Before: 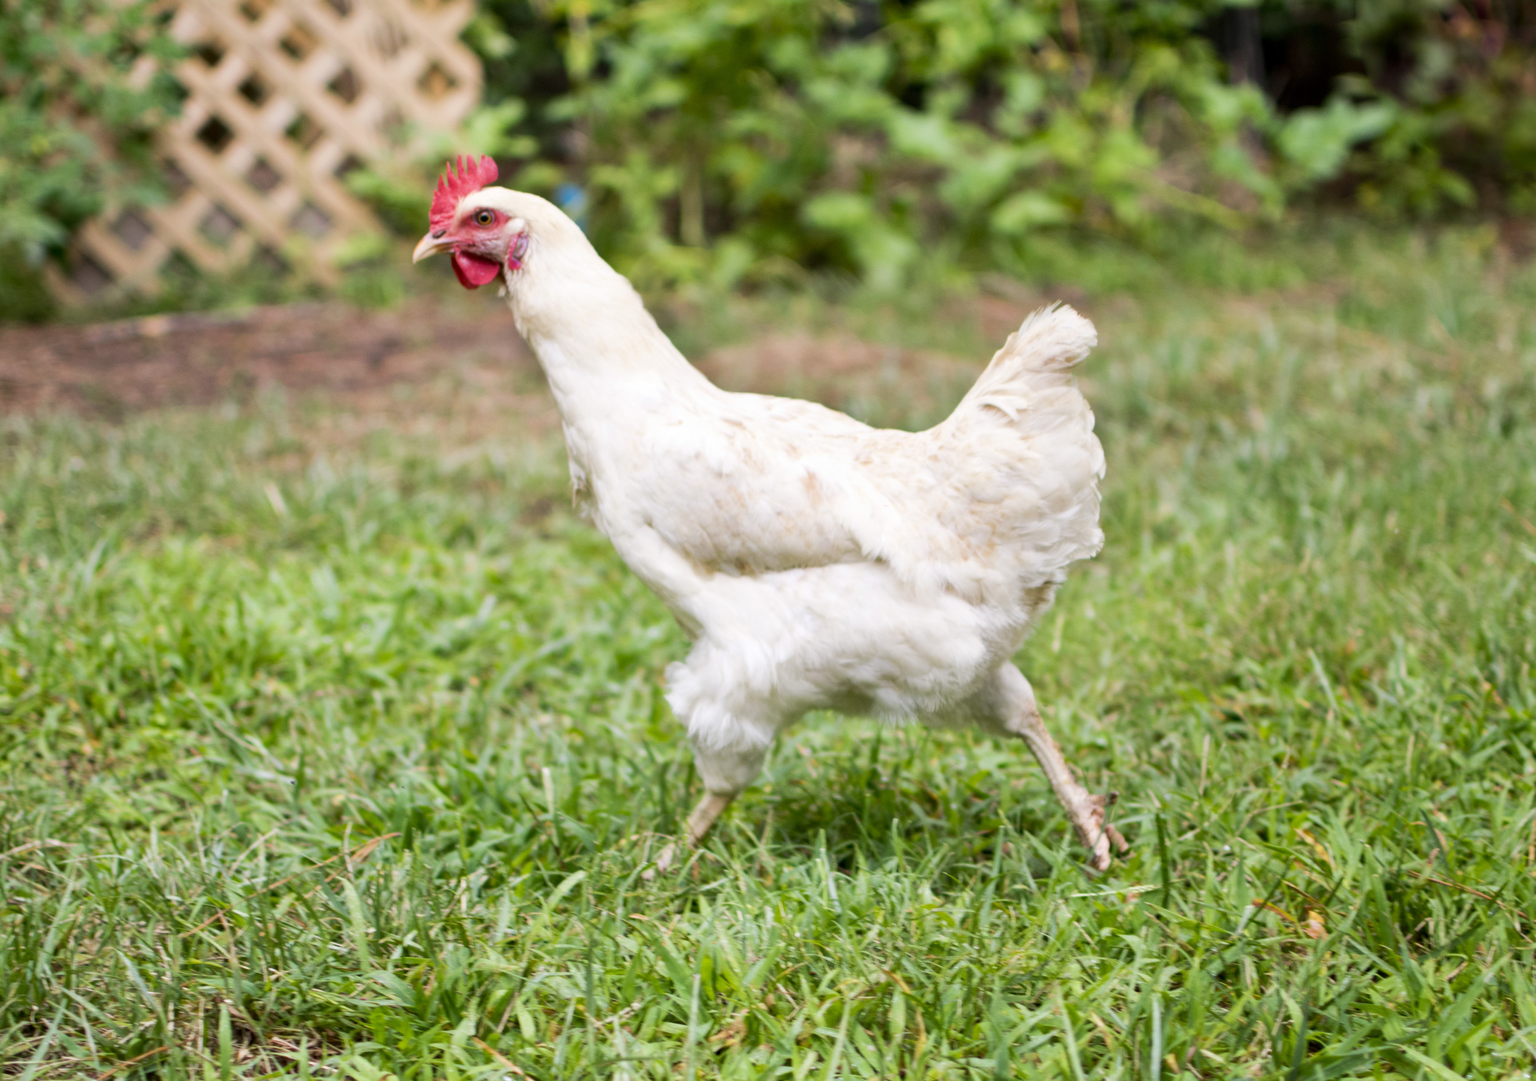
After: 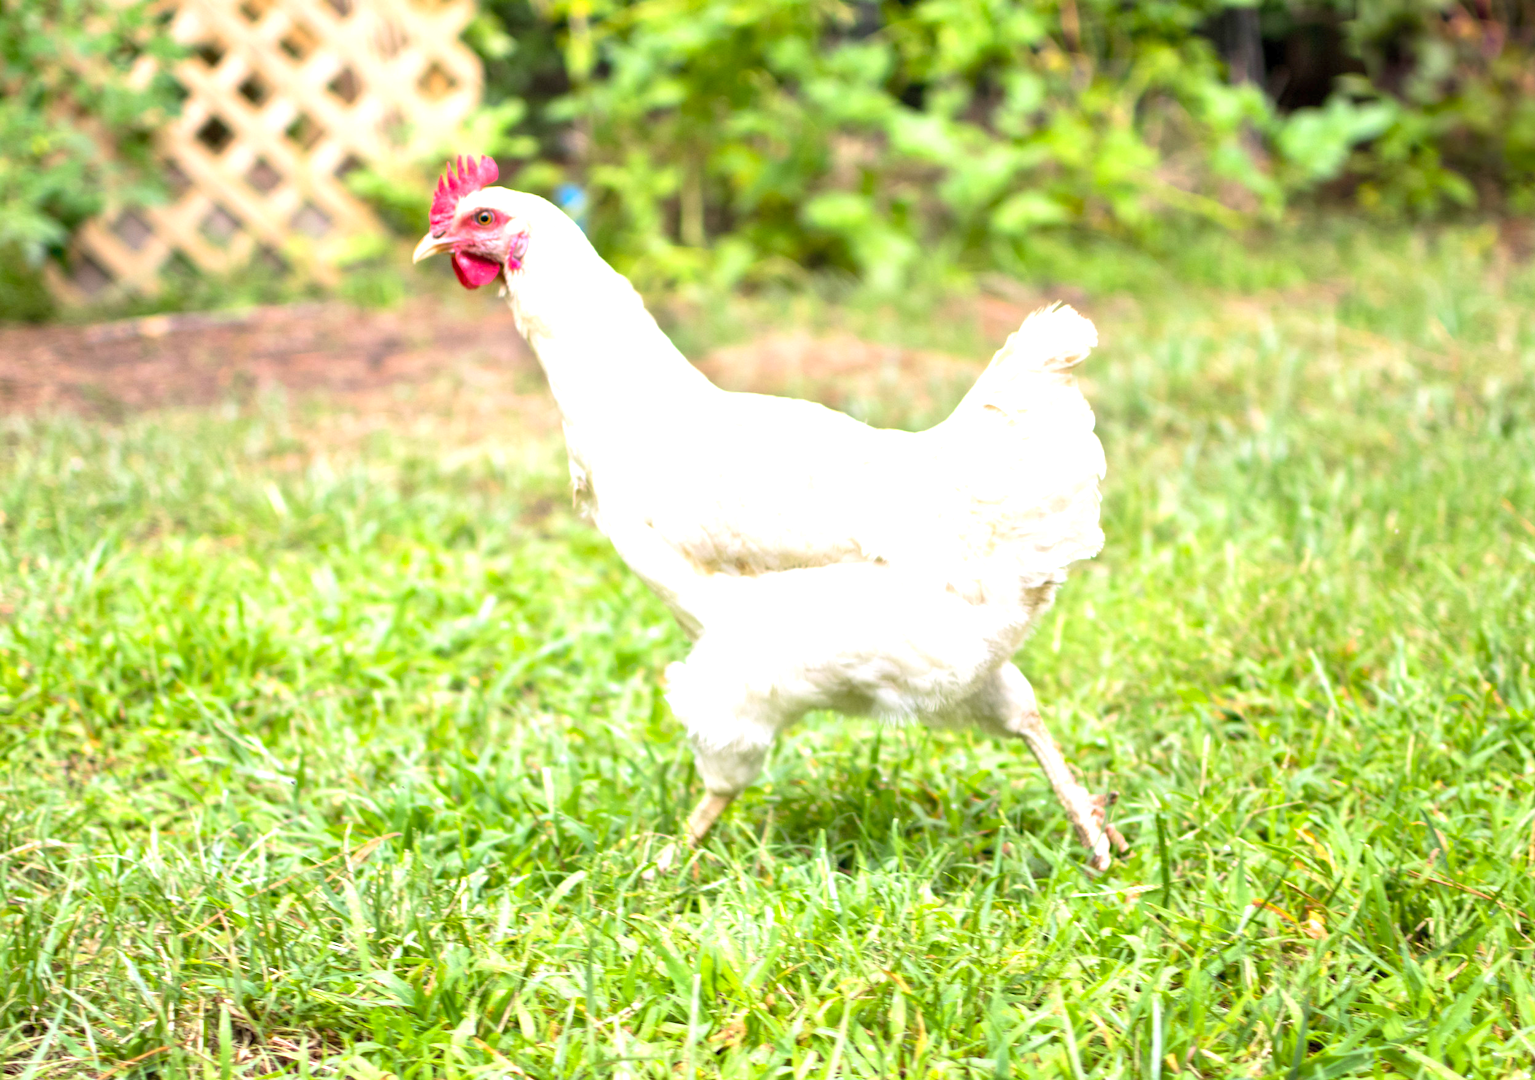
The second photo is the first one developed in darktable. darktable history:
exposure: exposure 1.06 EV, compensate exposure bias true, compensate highlight preservation false
contrast brightness saturation: brightness 0.087, saturation 0.194
